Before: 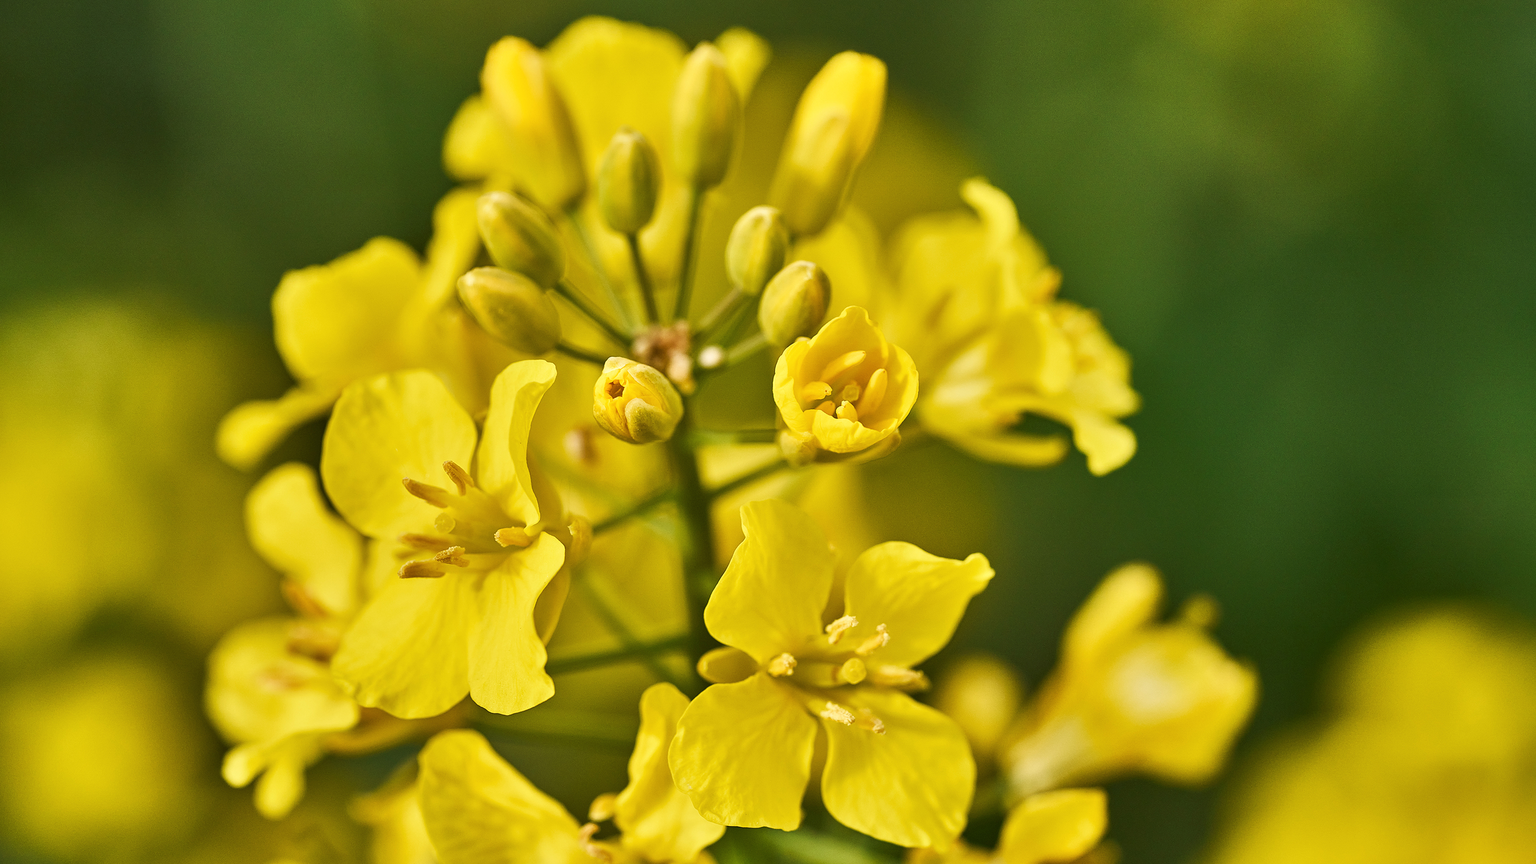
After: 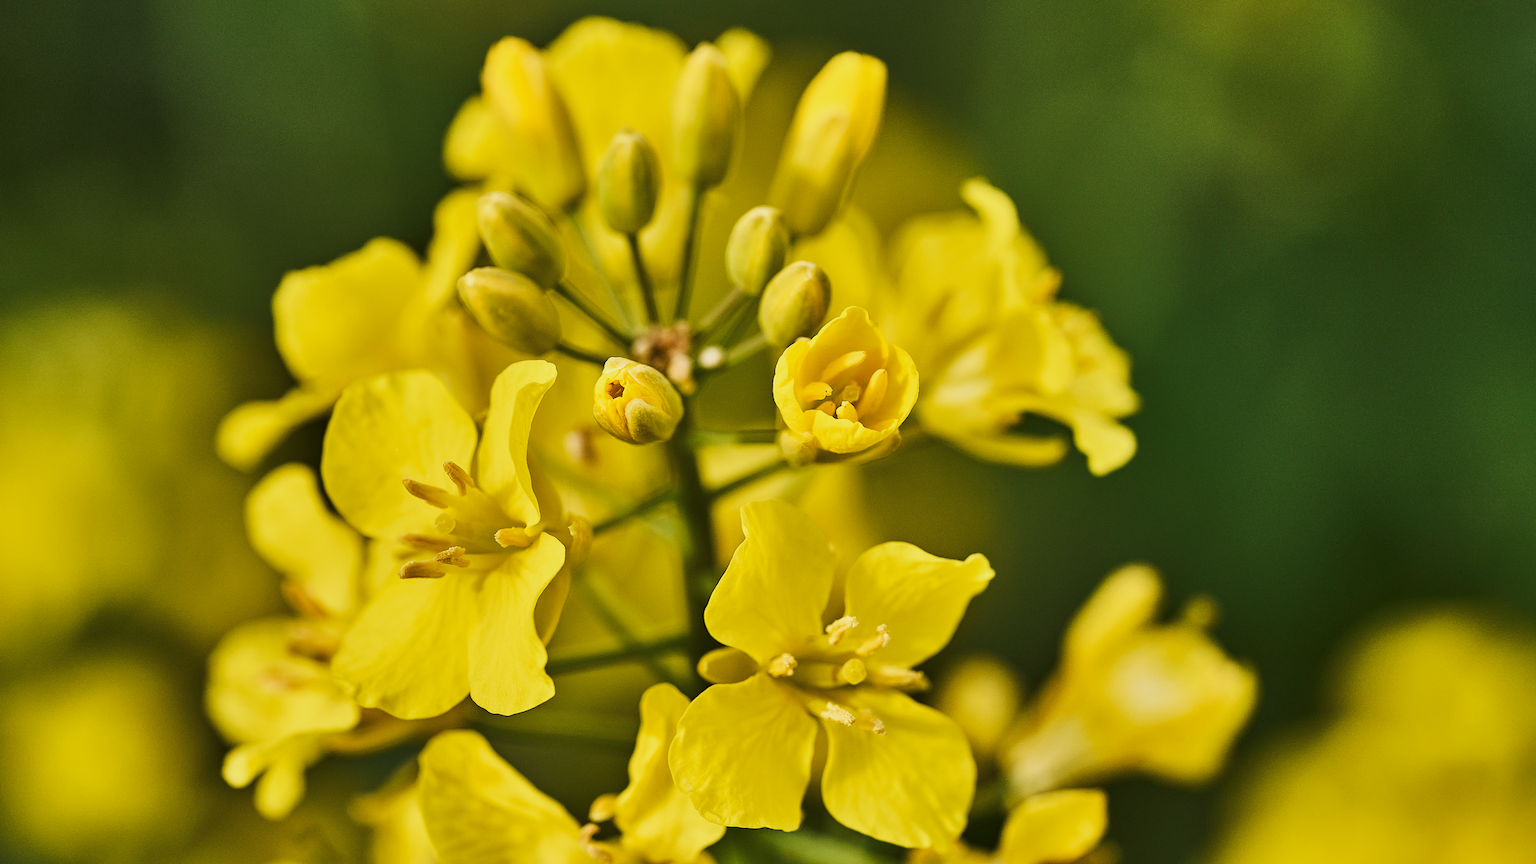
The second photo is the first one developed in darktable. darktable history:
tone equalizer: -8 EV 0.265 EV, -7 EV 0.432 EV, -6 EV 0.405 EV, -5 EV 0.212 EV, -3 EV -0.269 EV, -2 EV -0.41 EV, -1 EV -0.4 EV, +0 EV -0.256 EV
tone curve: curves: ch0 [(0.021, 0) (0.104, 0.052) (0.496, 0.526) (0.737, 0.783) (1, 1)], color space Lab, linked channels, preserve colors none
